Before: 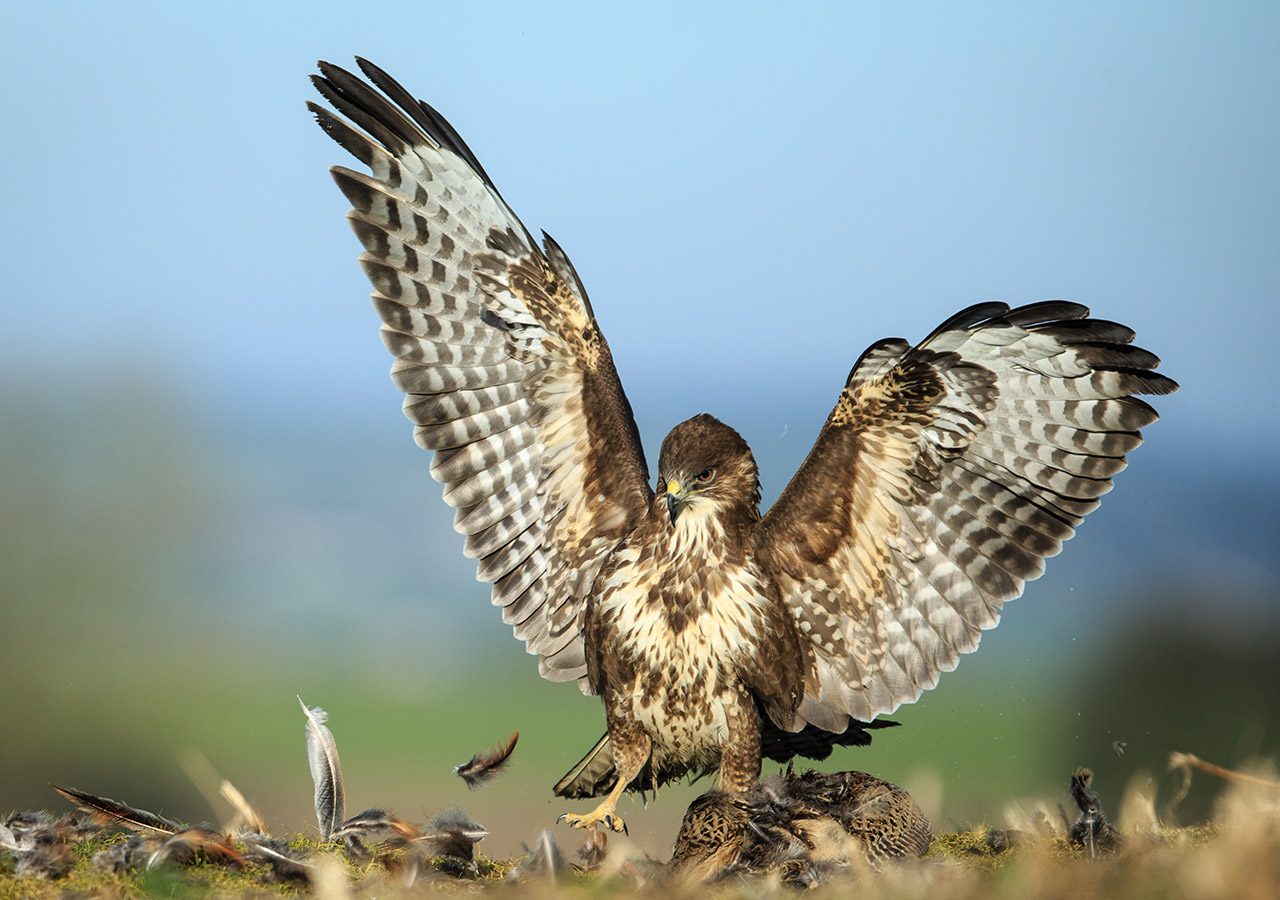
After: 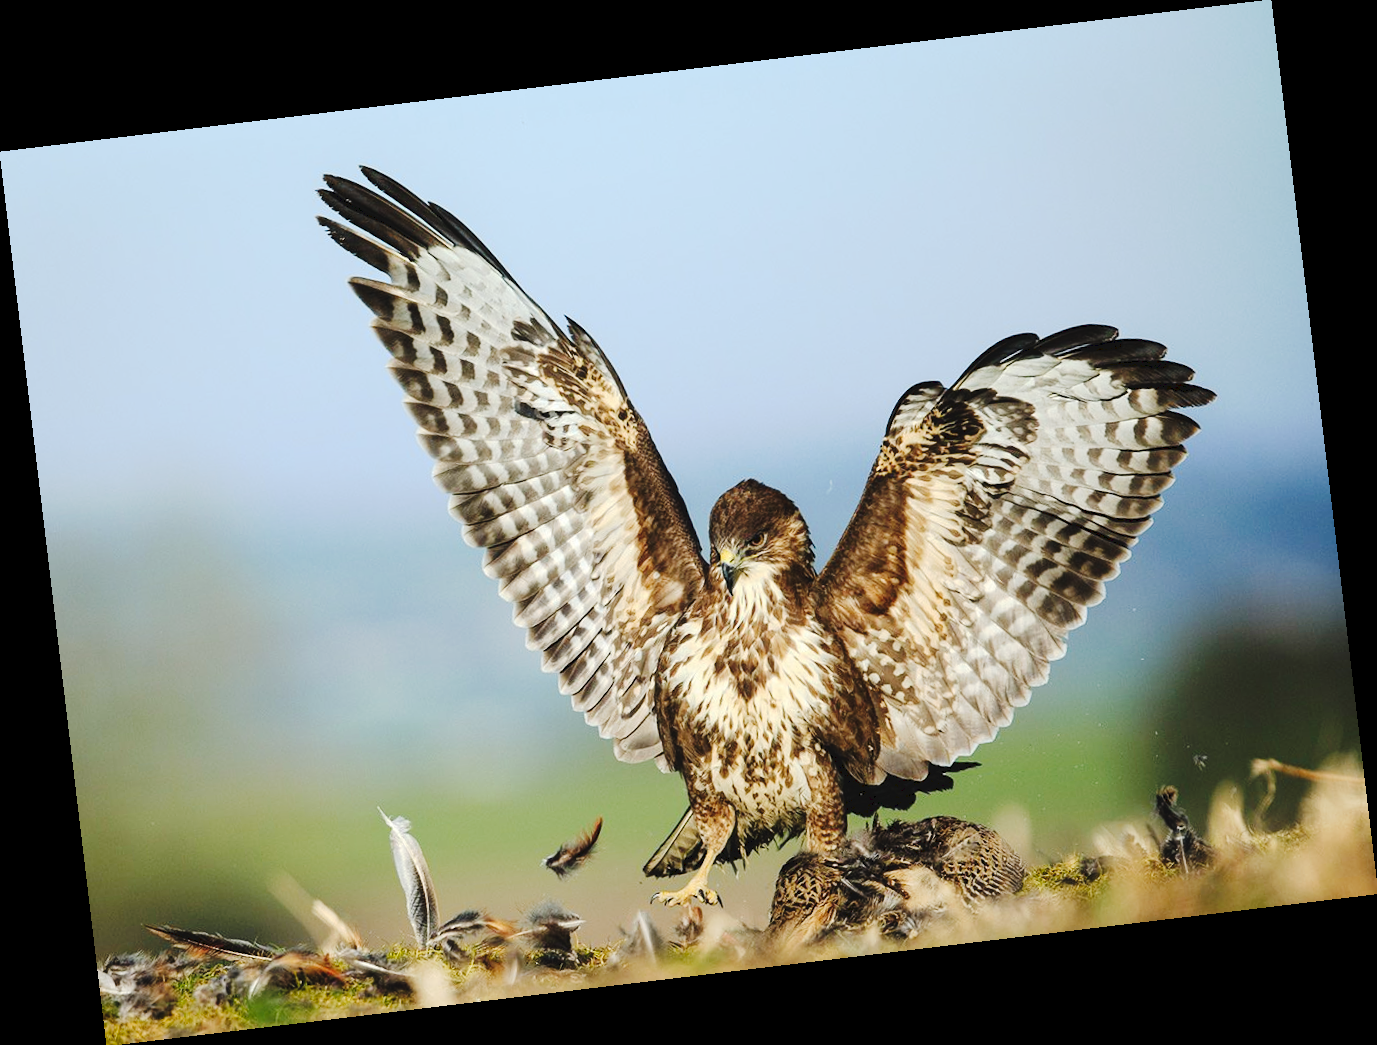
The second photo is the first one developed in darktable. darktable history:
tone equalizer: on, module defaults
rotate and perspective: rotation -6.83°, automatic cropping off
tone curve: curves: ch0 [(0, 0) (0.003, 0.054) (0.011, 0.057) (0.025, 0.056) (0.044, 0.062) (0.069, 0.071) (0.1, 0.088) (0.136, 0.111) (0.177, 0.146) (0.224, 0.19) (0.277, 0.261) (0.335, 0.363) (0.399, 0.458) (0.468, 0.562) (0.543, 0.653) (0.623, 0.725) (0.709, 0.801) (0.801, 0.853) (0.898, 0.915) (1, 1)], preserve colors none
